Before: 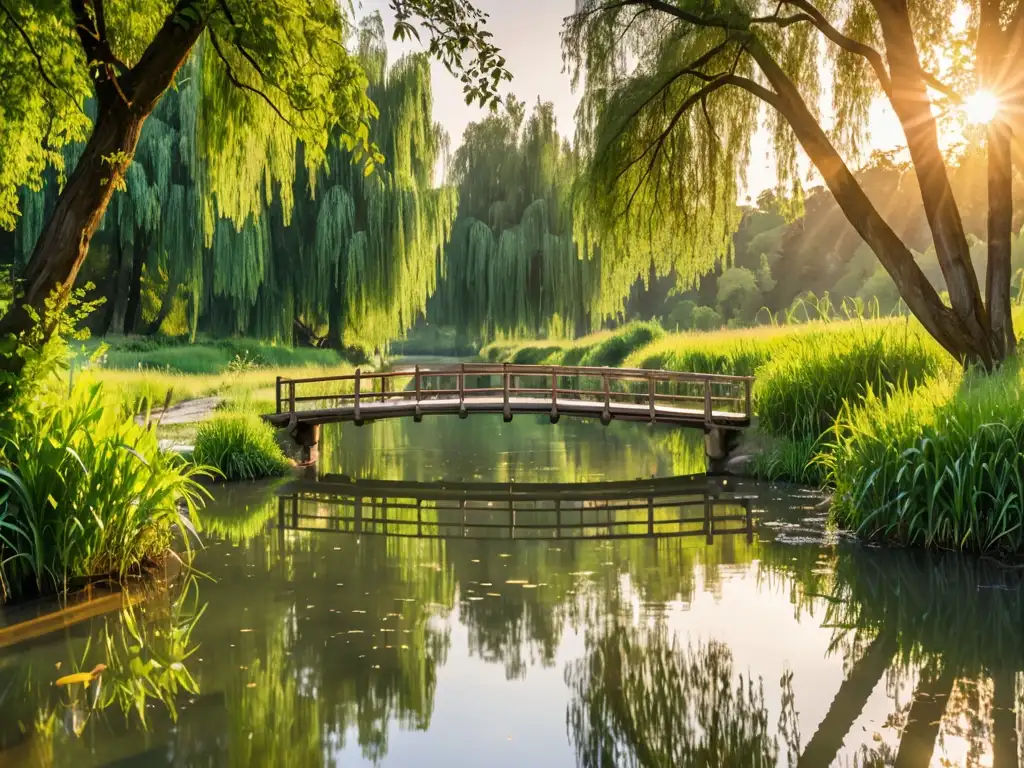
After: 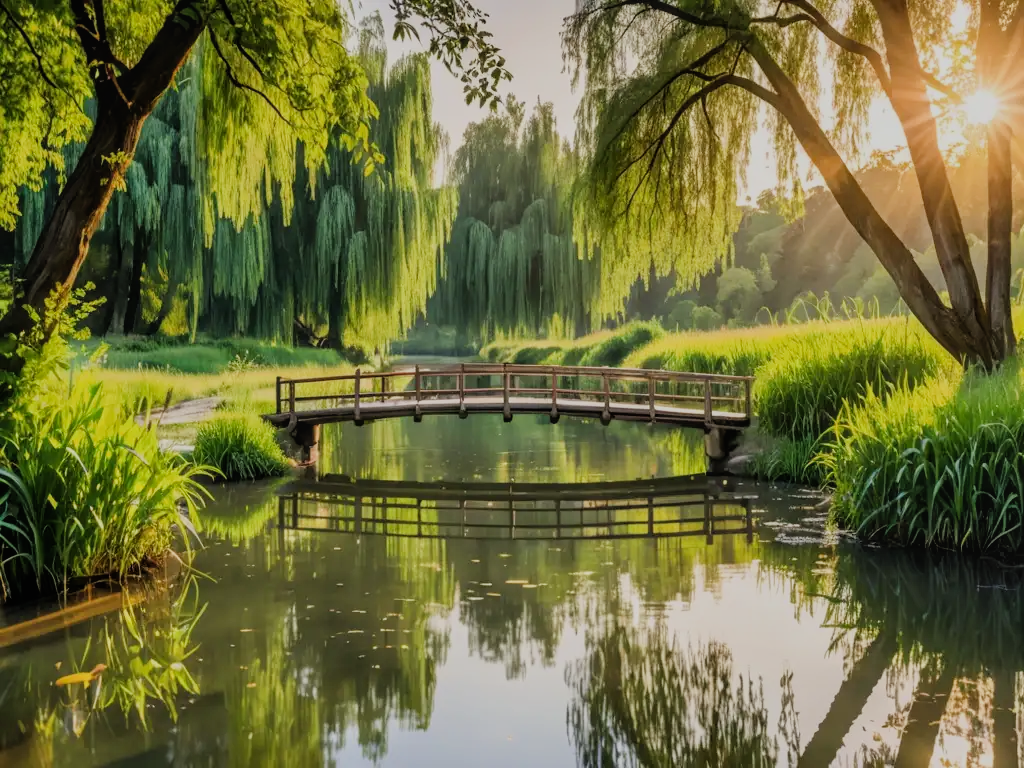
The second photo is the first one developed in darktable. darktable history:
filmic rgb: black relative exposure -7.65 EV, white relative exposure 4.56 EV, threshold 5.94 EV, hardness 3.61, enable highlight reconstruction true
local contrast: detail 109%
